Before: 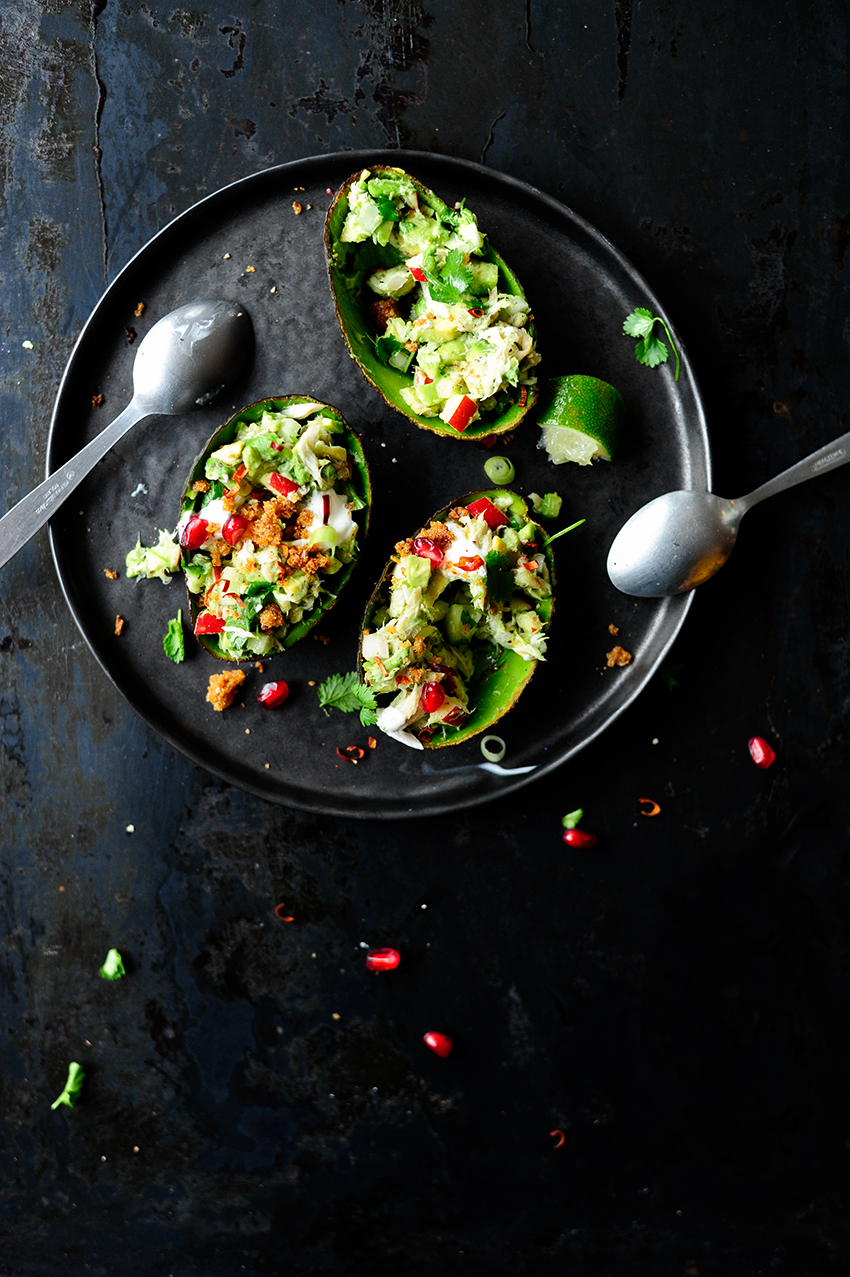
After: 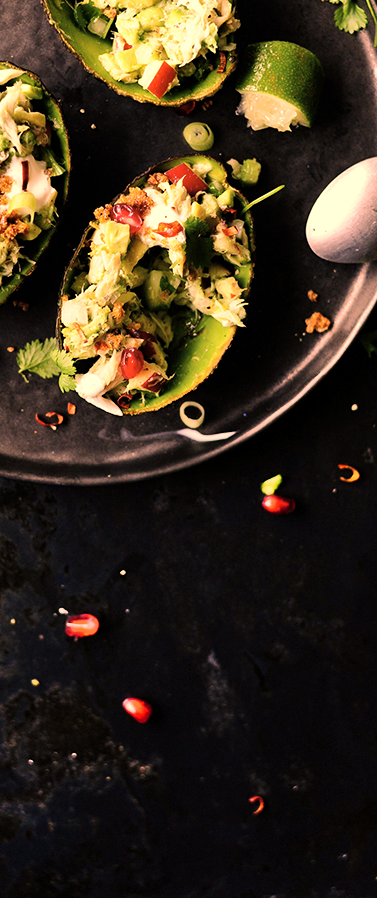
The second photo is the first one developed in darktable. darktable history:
color correction: highlights a* 40, highlights b* 40, saturation 0.69
exposure: exposure 0.2 EV, compensate highlight preservation false
shadows and highlights: soften with gaussian
velvia: on, module defaults
crop: left 35.432%, top 26.233%, right 20.145%, bottom 3.432%
